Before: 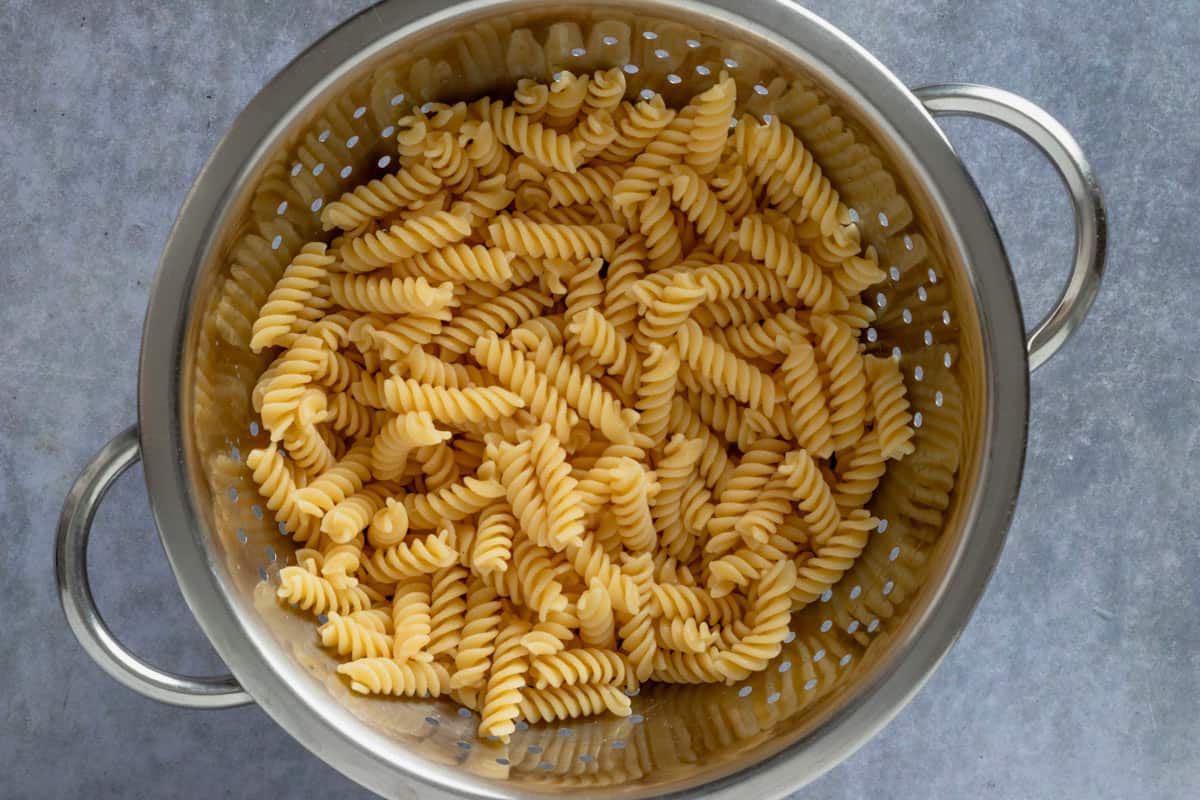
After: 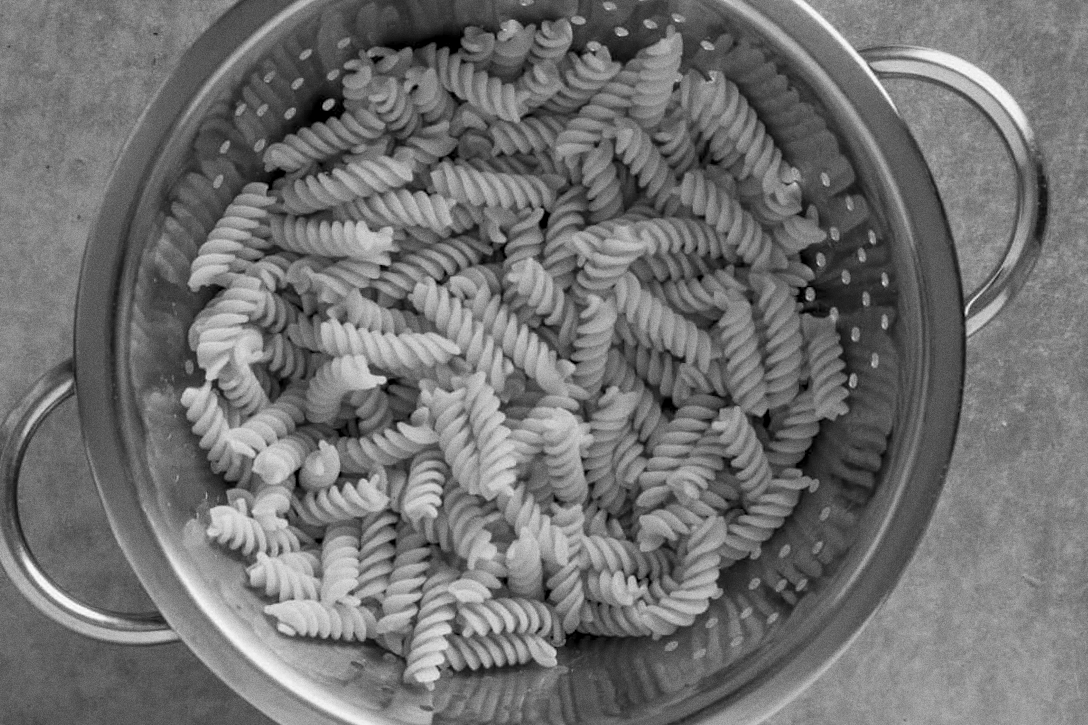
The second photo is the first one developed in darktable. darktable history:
grain: coarseness 0.09 ISO
contrast equalizer: octaves 7, y [[0.6 ×6], [0.55 ×6], [0 ×6], [0 ×6], [0 ×6]], mix 0.3
crop and rotate: angle -1.96°, left 3.097%, top 4.154%, right 1.586%, bottom 0.529%
monochrome: a -92.57, b 58.91
